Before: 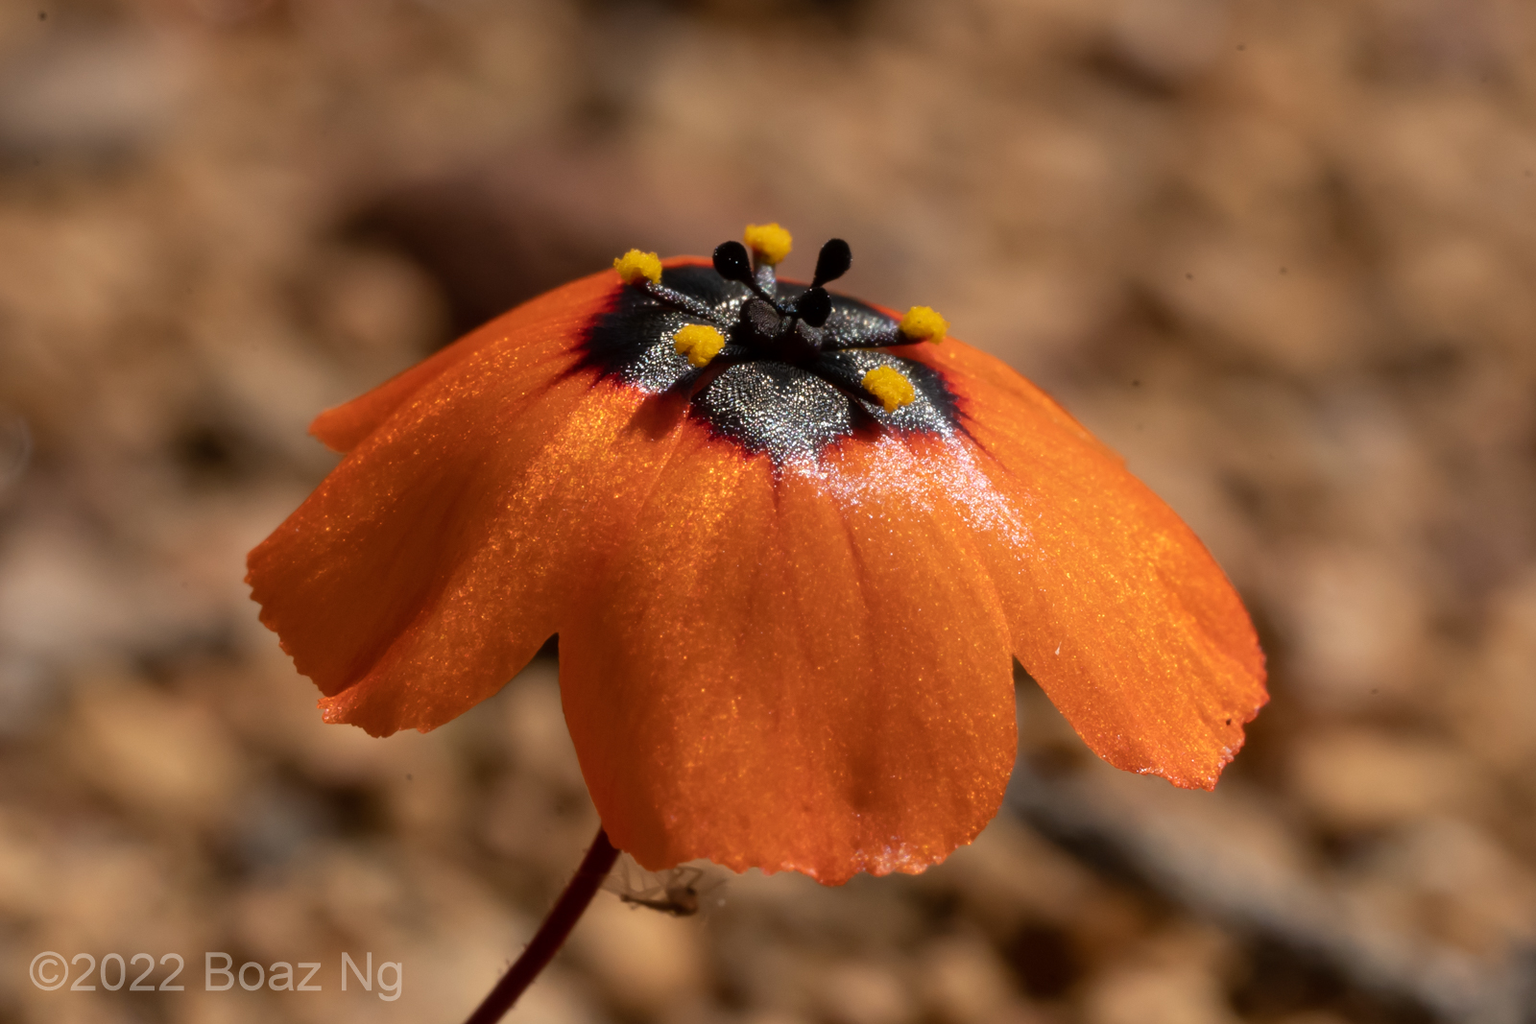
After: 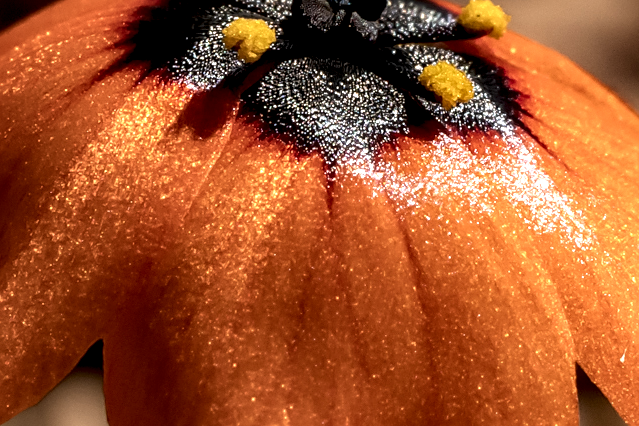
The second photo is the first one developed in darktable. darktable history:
tone equalizer: -8 EV -0.001 EV, -7 EV 0.001 EV, -6 EV -0.002 EV, -5 EV -0.003 EV, -4 EV -0.062 EV, -3 EV -0.222 EV, -2 EV -0.267 EV, -1 EV 0.105 EV, +0 EV 0.303 EV
sharpen: on, module defaults
local contrast: detail 203%
crop: left 30%, top 30%, right 30%, bottom 30%
